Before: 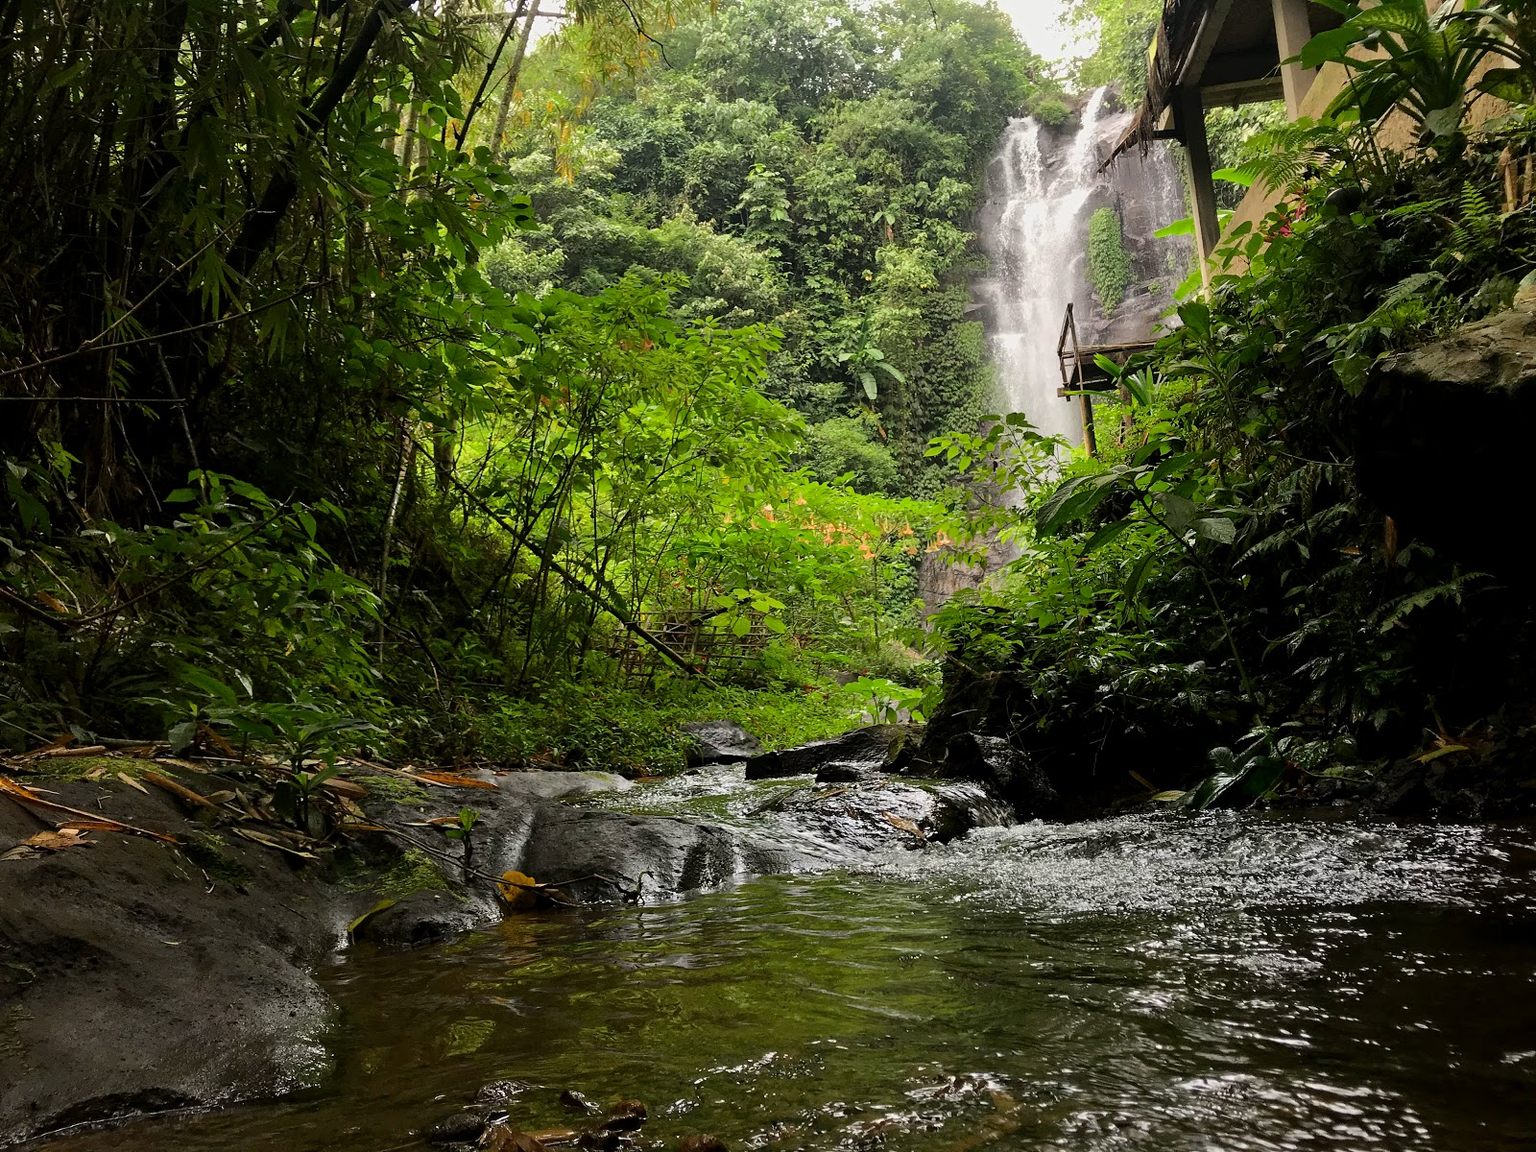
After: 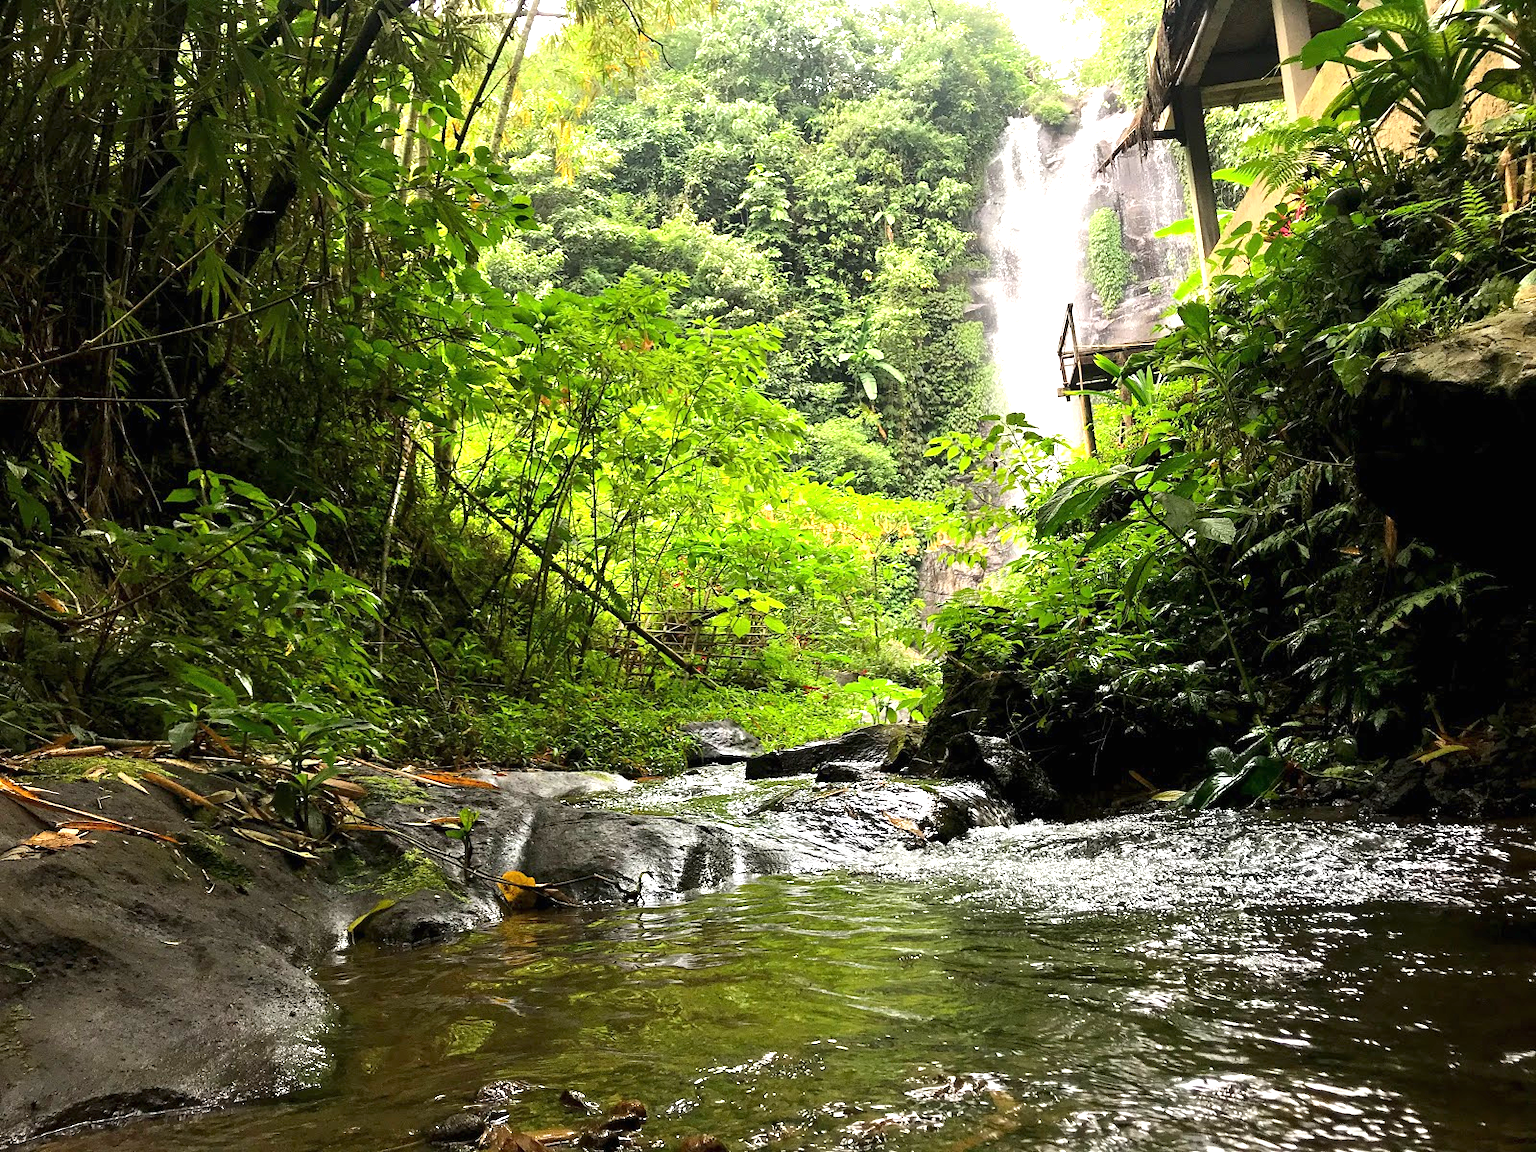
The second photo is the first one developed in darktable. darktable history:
exposure: black level correction 0, exposure 1.391 EV, compensate exposure bias true, compensate highlight preservation false
